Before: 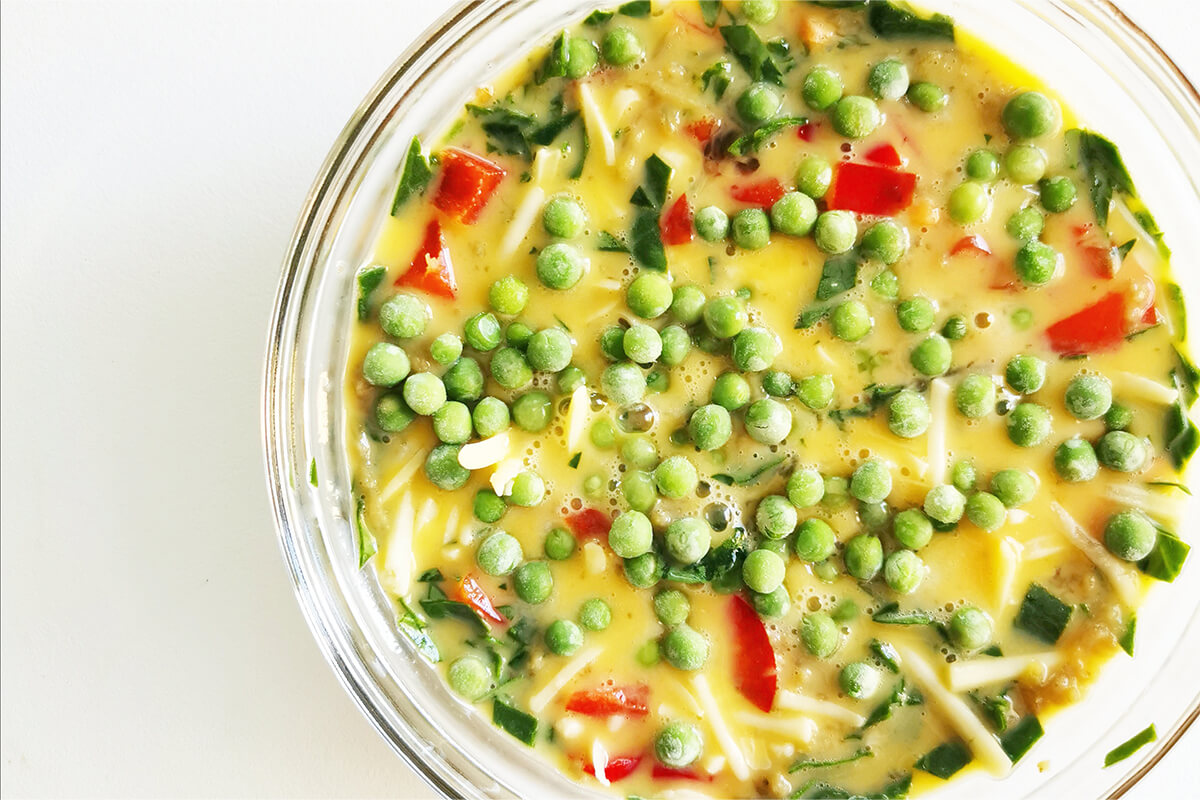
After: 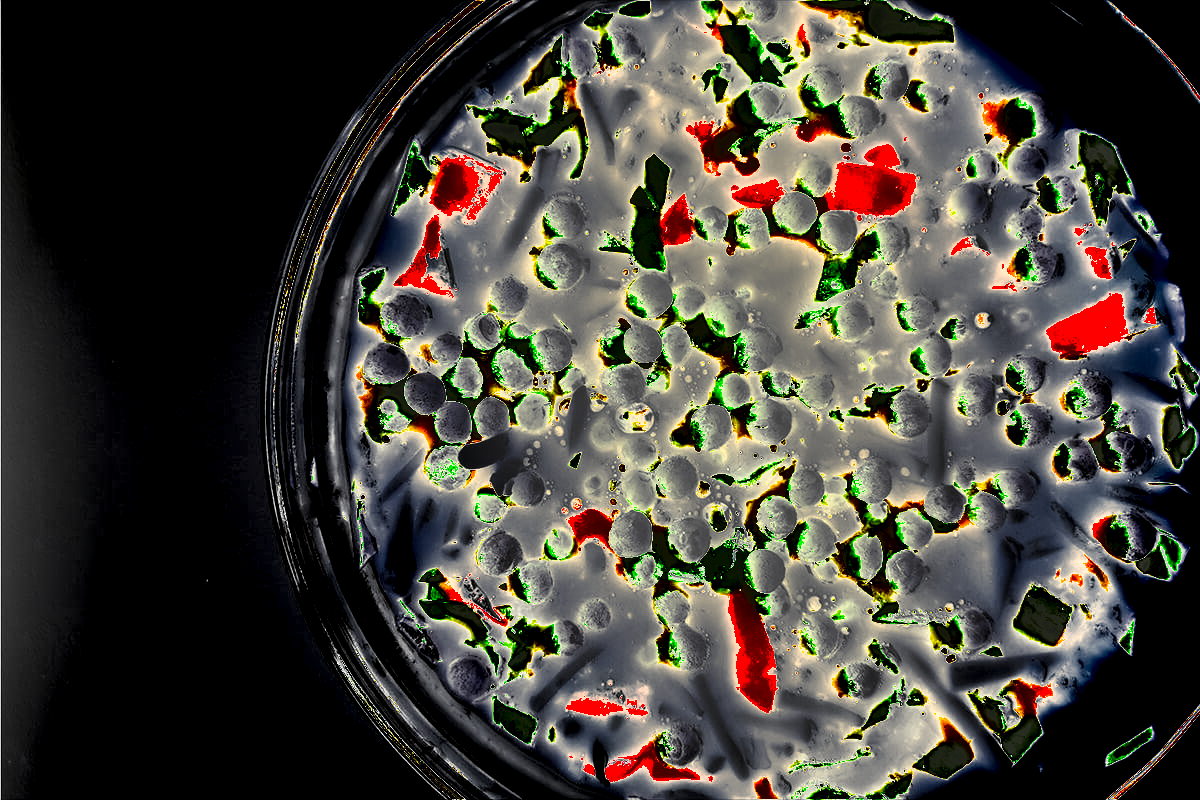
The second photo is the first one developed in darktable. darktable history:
exposure: black level correction 0, exposure 1.9 EV, compensate highlight preservation false
shadows and highlights: radius 171.16, shadows 27, white point adjustment 3.13, highlights -67.95, soften with gaussian
